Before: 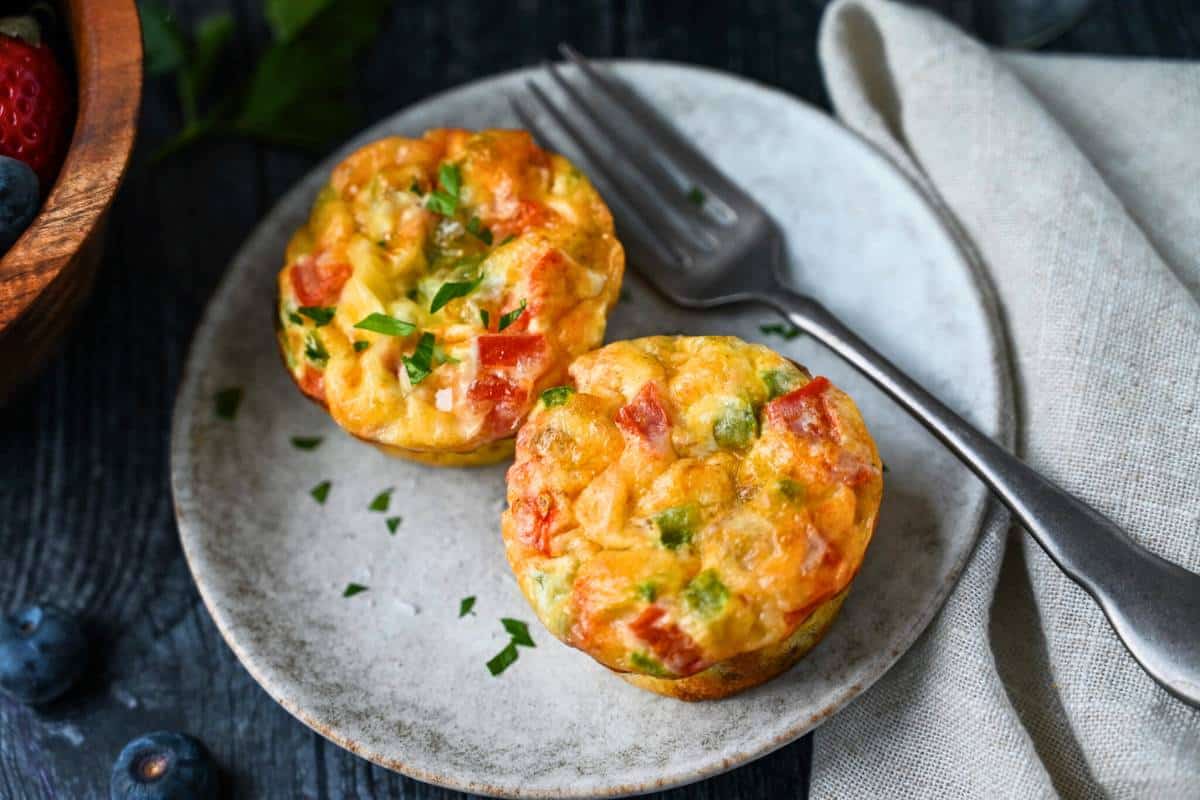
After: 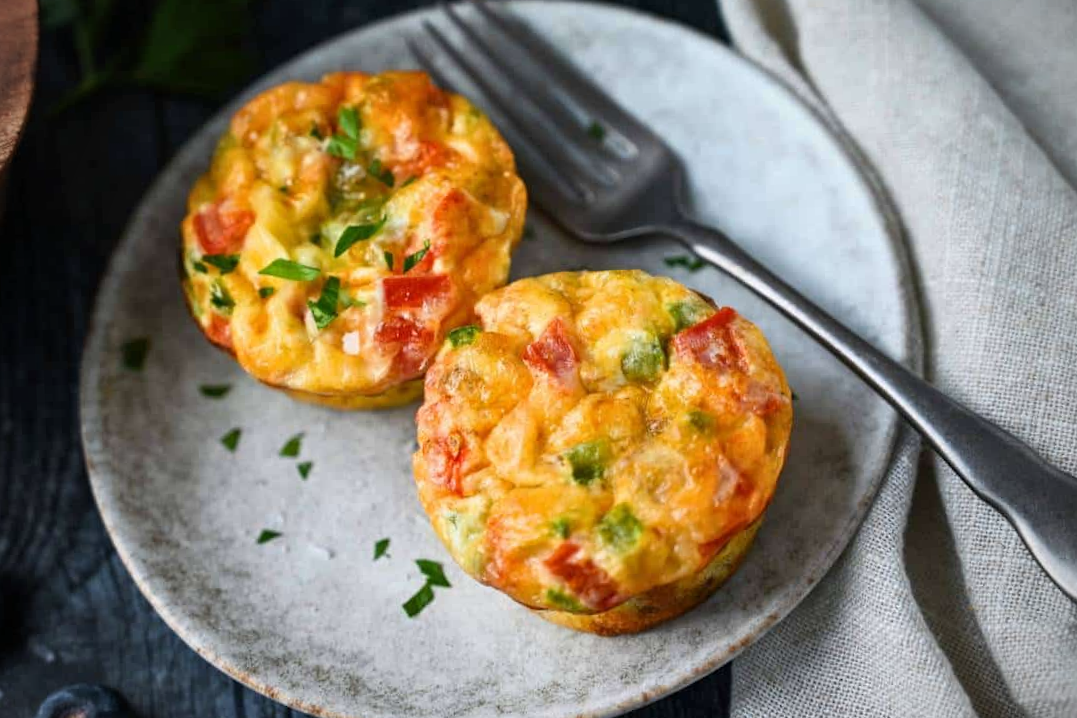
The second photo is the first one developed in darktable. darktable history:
crop and rotate: angle 1.96°, left 5.673%, top 5.673%
vignetting: on, module defaults
